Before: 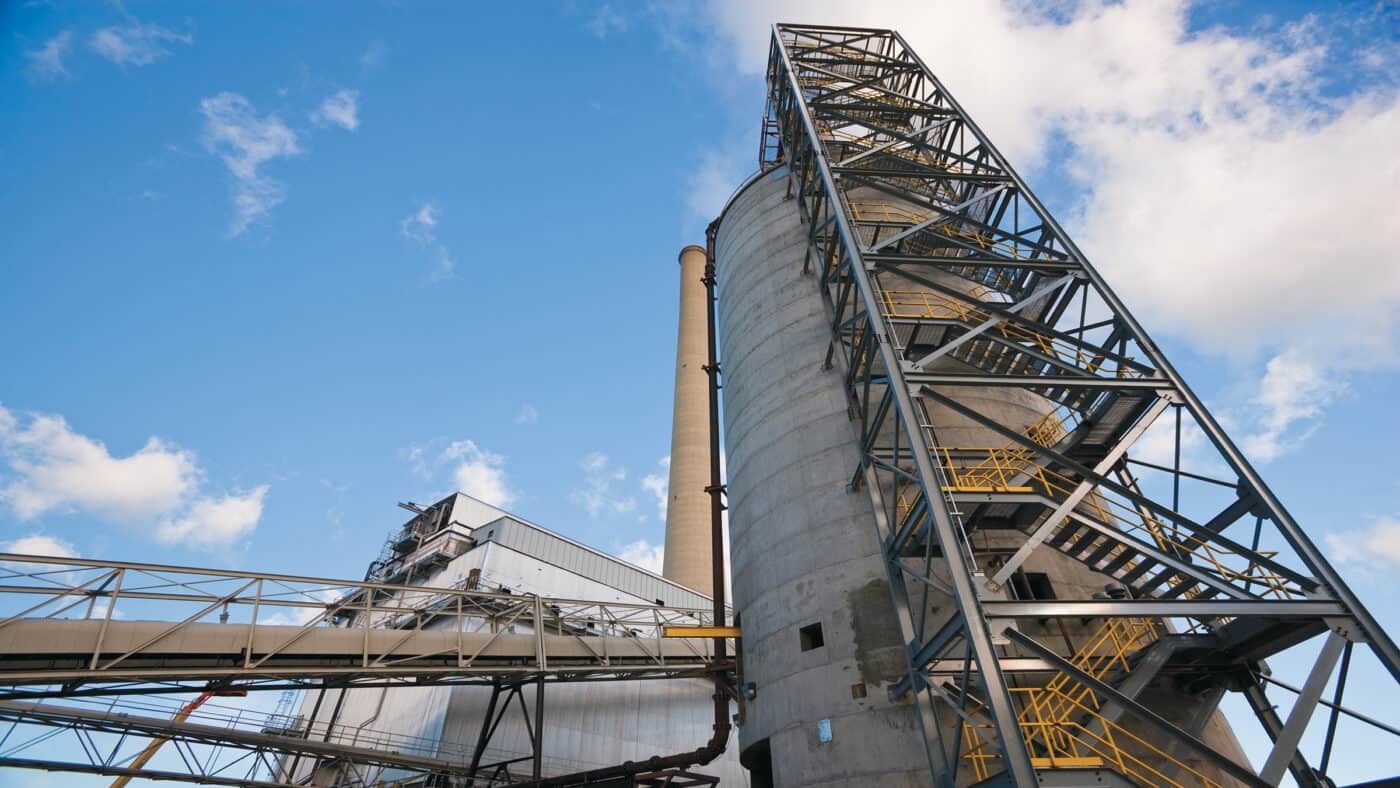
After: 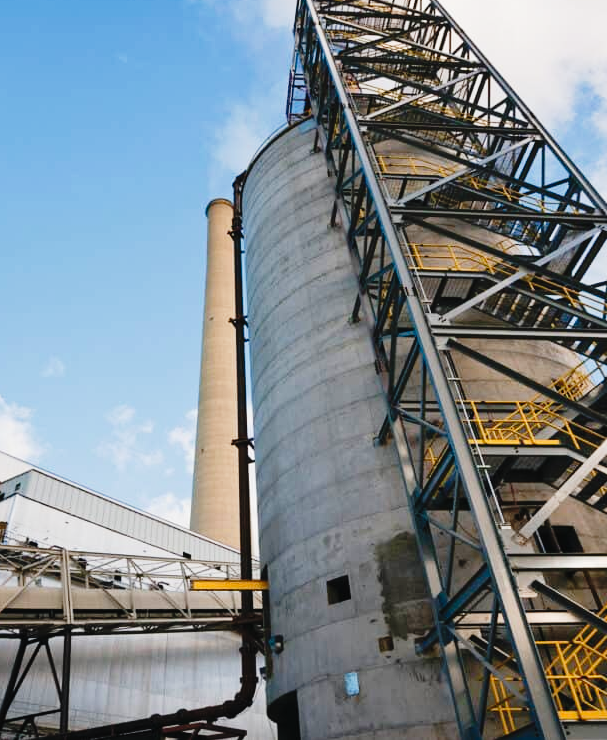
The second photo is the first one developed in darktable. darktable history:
crop: left 33.797%, top 6.034%, right 22.797%
tone curve: curves: ch0 [(0, 0.014) (0.17, 0.099) (0.392, 0.438) (0.725, 0.828) (0.872, 0.918) (1, 0.981)]; ch1 [(0, 0) (0.402, 0.36) (0.488, 0.466) (0.5, 0.499) (0.515, 0.515) (0.574, 0.595) (0.619, 0.65) (0.701, 0.725) (1, 1)]; ch2 [(0, 0) (0.432, 0.422) (0.486, 0.49) (0.503, 0.503) (0.523, 0.554) (0.562, 0.606) (0.644, 0.694) (0.717, 0.753) (1, 0.991)], preserve colors none
